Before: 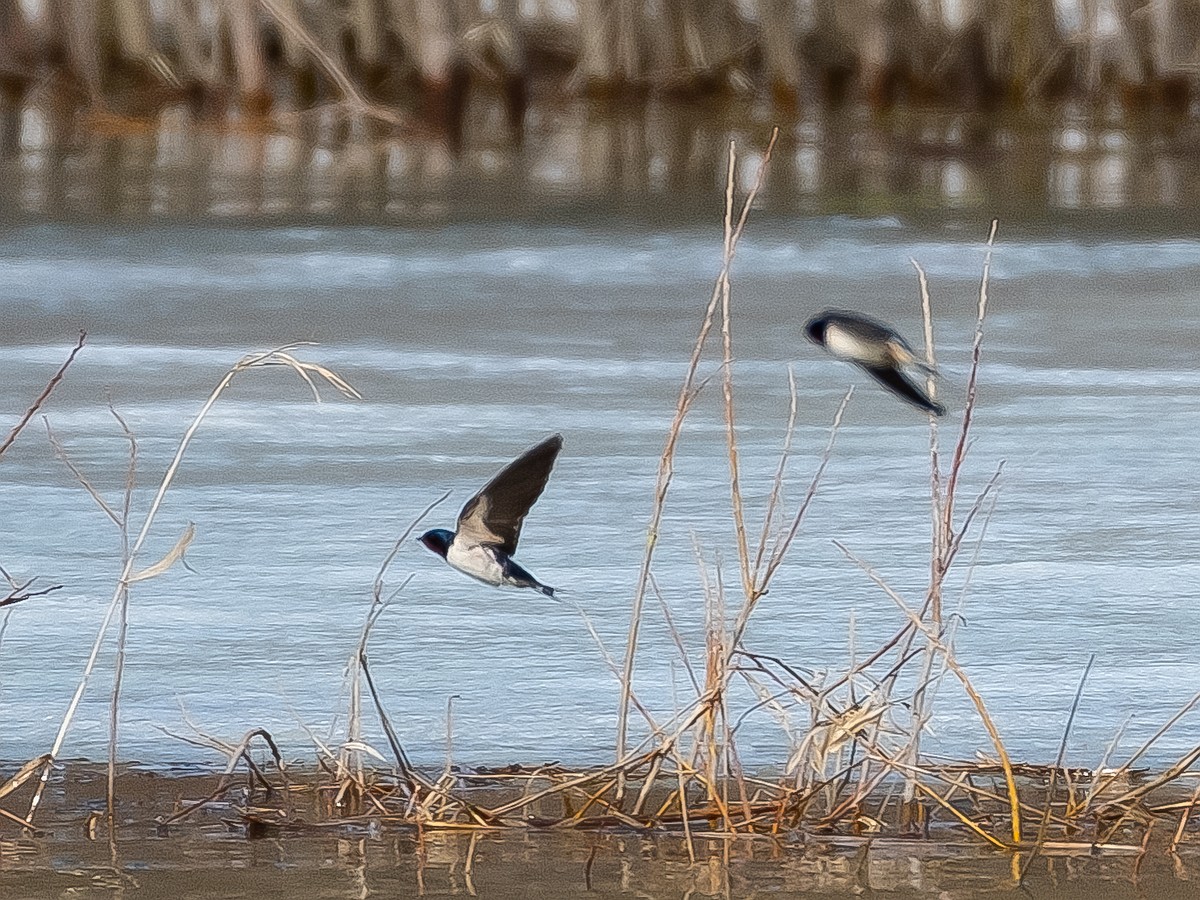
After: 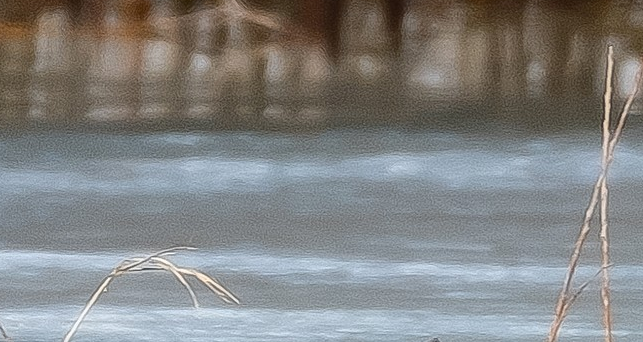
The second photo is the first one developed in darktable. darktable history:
crop: left 10.196%, top 10.614%, right 36.175%, bottom 51.342%
exposure: compensate highlight preservation false
